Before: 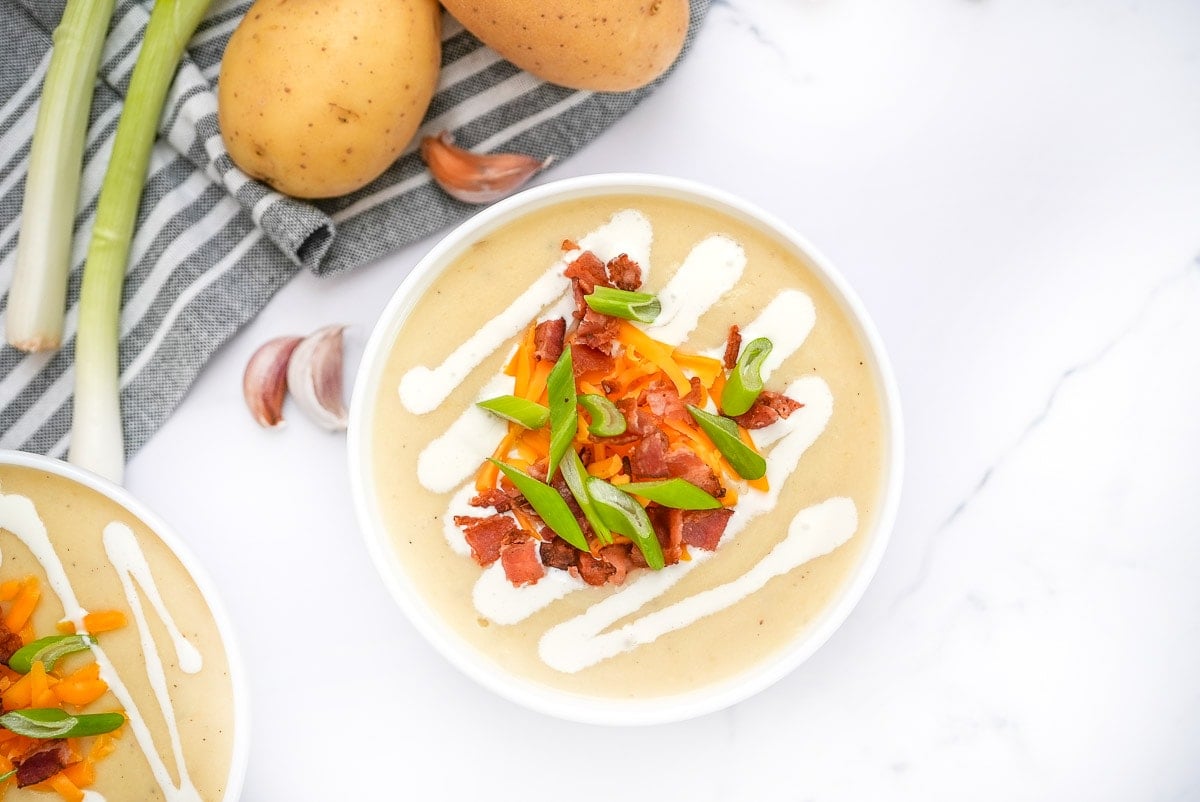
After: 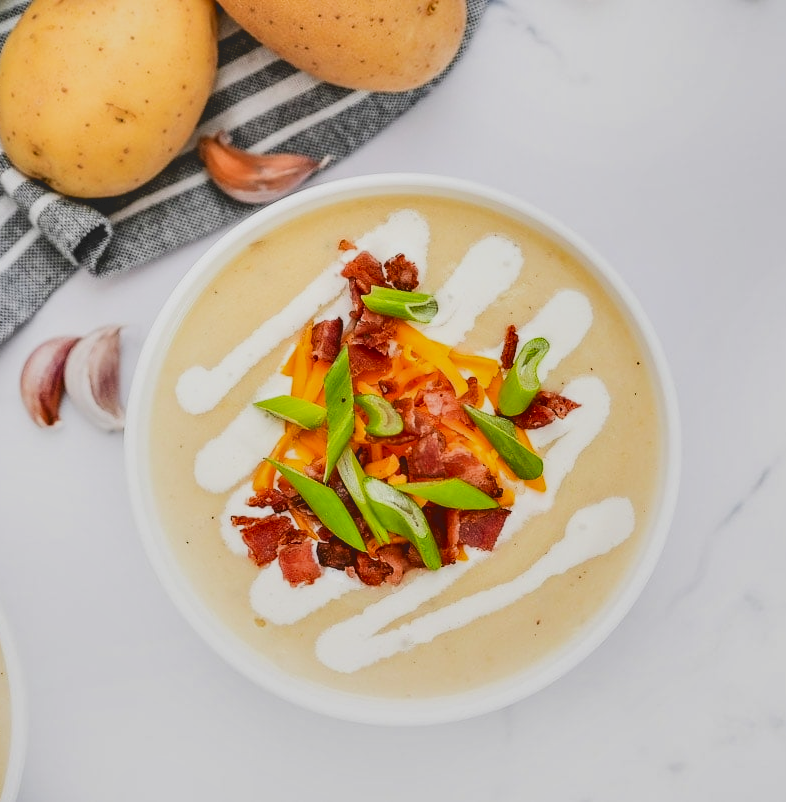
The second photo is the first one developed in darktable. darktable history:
crop and rotate: left 18.625%, right 15.864%
filmic rgb: black relative exposure -5.06 EV, white relative exposure 3.56 EV, hardness 3.17, contrast 1.195, highlights saturation mix -30.3%
tone curve: curves: ch0 [(0, 0) (0.003, 0.177) (0.011, 0.177) (0.025, 0.176) (0.044, 0.178) (0.069, 0.186) (0.1, 0.194) (0.136, 0.203) (0.177, 0.223) (0.224, 0.255) (0.277, 0.305) (0.335, 0.383) (0.399, 0.467) (0.468, 0.546) (0.543, 0.616) (0.623, 0.694) (0.709, 0.764) (0.801, 0.834) (0.898, 0.901) (1, 1)], color space Lab, independent channels, preserve colors none
shadows and highlights: shadows 76.41, highlights -60.57, soften with gaussian
